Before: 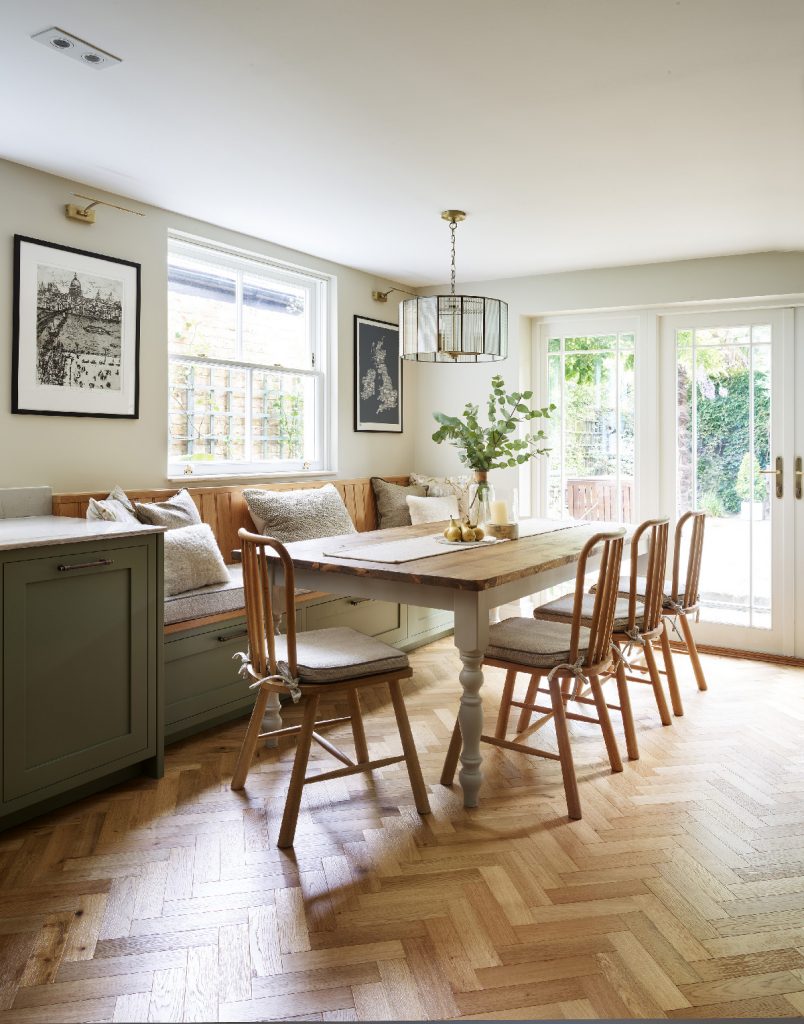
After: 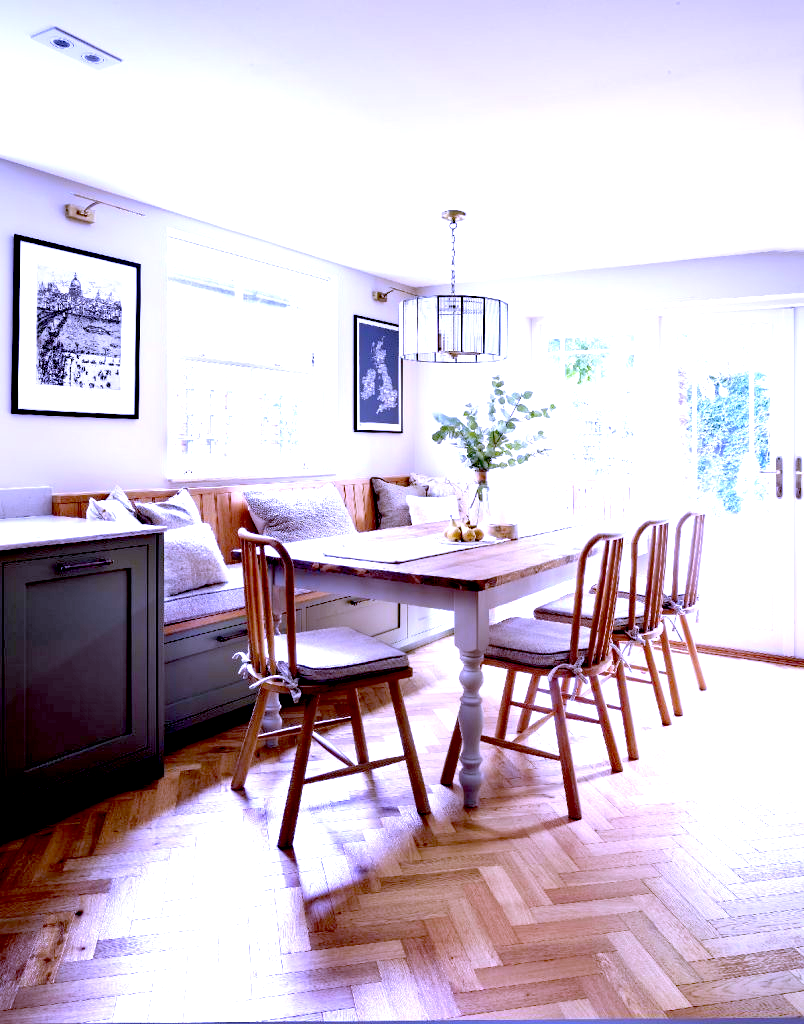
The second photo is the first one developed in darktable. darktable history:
exposure: black level correction 0.035, exposure 0.9 EV, compensate highlight preservation false
rotate and perspective: automatic cropping original format, crop left 0, crop top 0
white balance: red 0.98, blue 1.61
